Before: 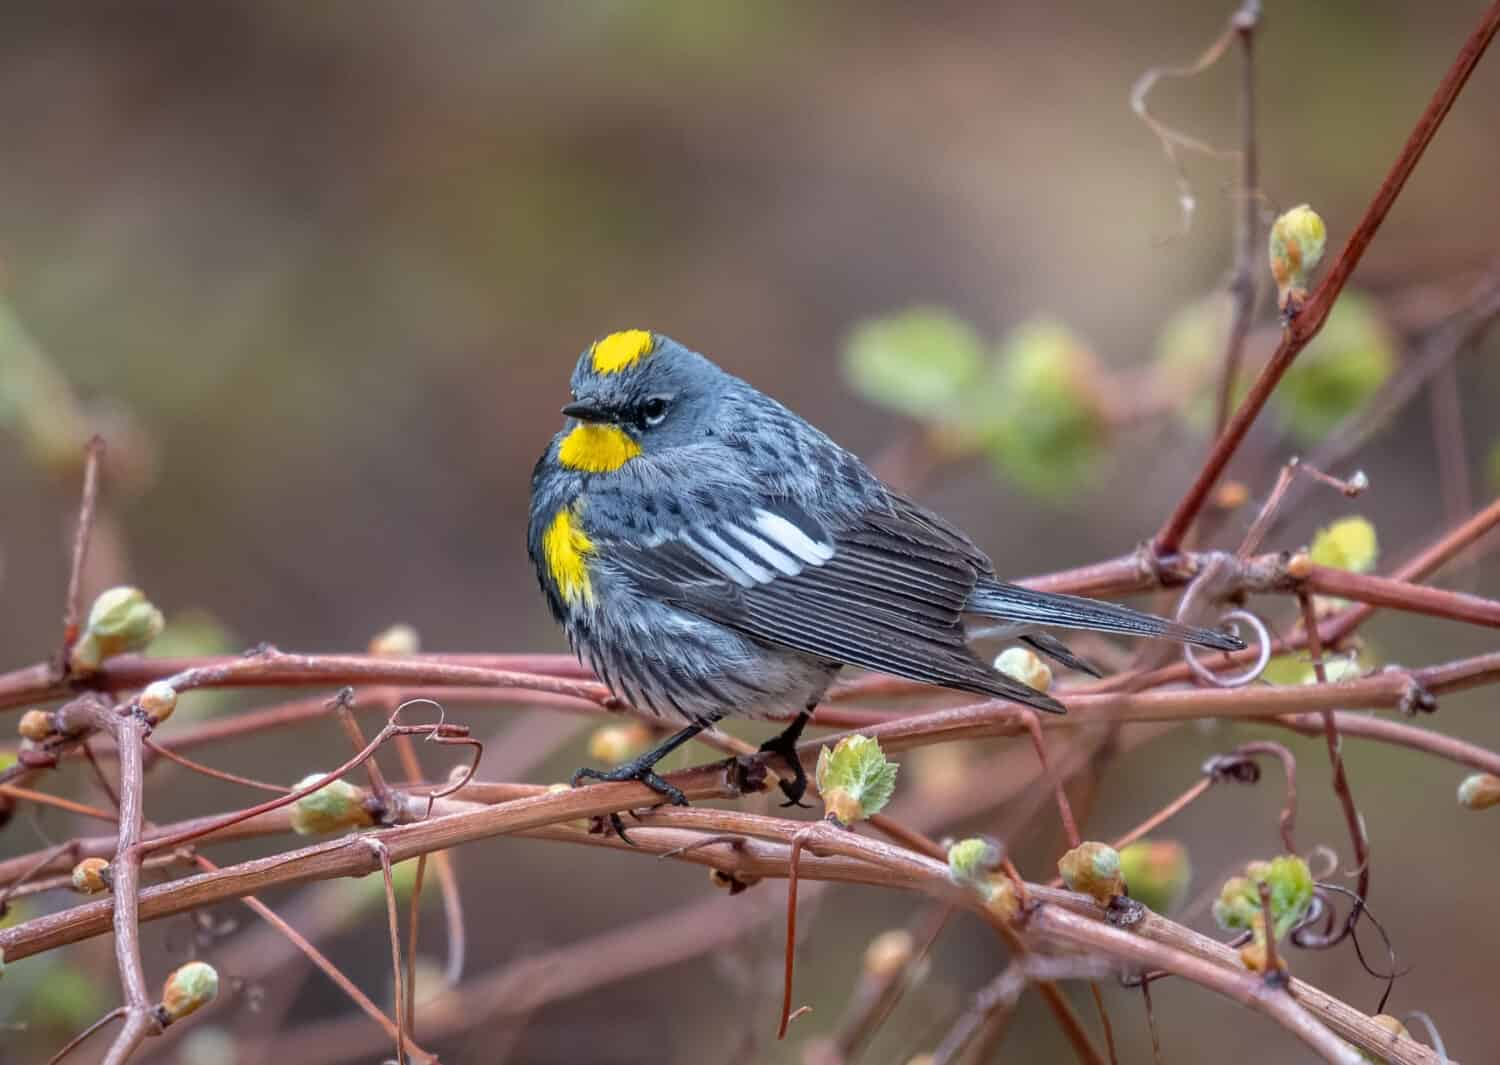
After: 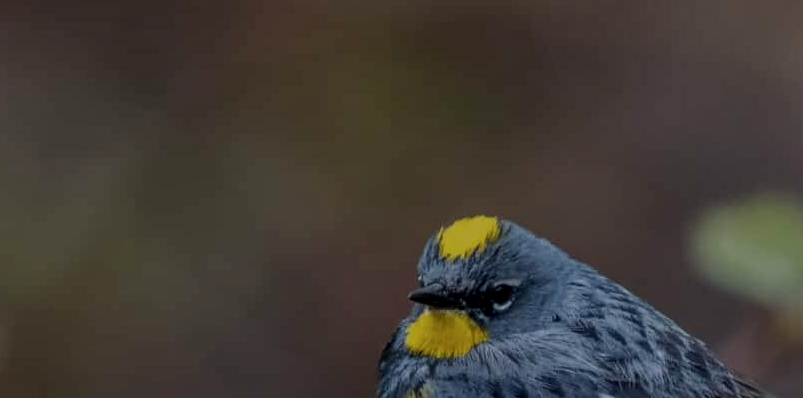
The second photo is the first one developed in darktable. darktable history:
crop: left 10.231%, top 10.71%, right 36.206%, bottom 51.829%
shadows and highlights: highlights color adjustment 41.56%, soften with gaussian
exposure: exposure -2.36 EV, compensate highlight preservation false
local contrast: mode bilateral grid, contrast 20, coarseness 51, detail 120%, midtone range 0.2
